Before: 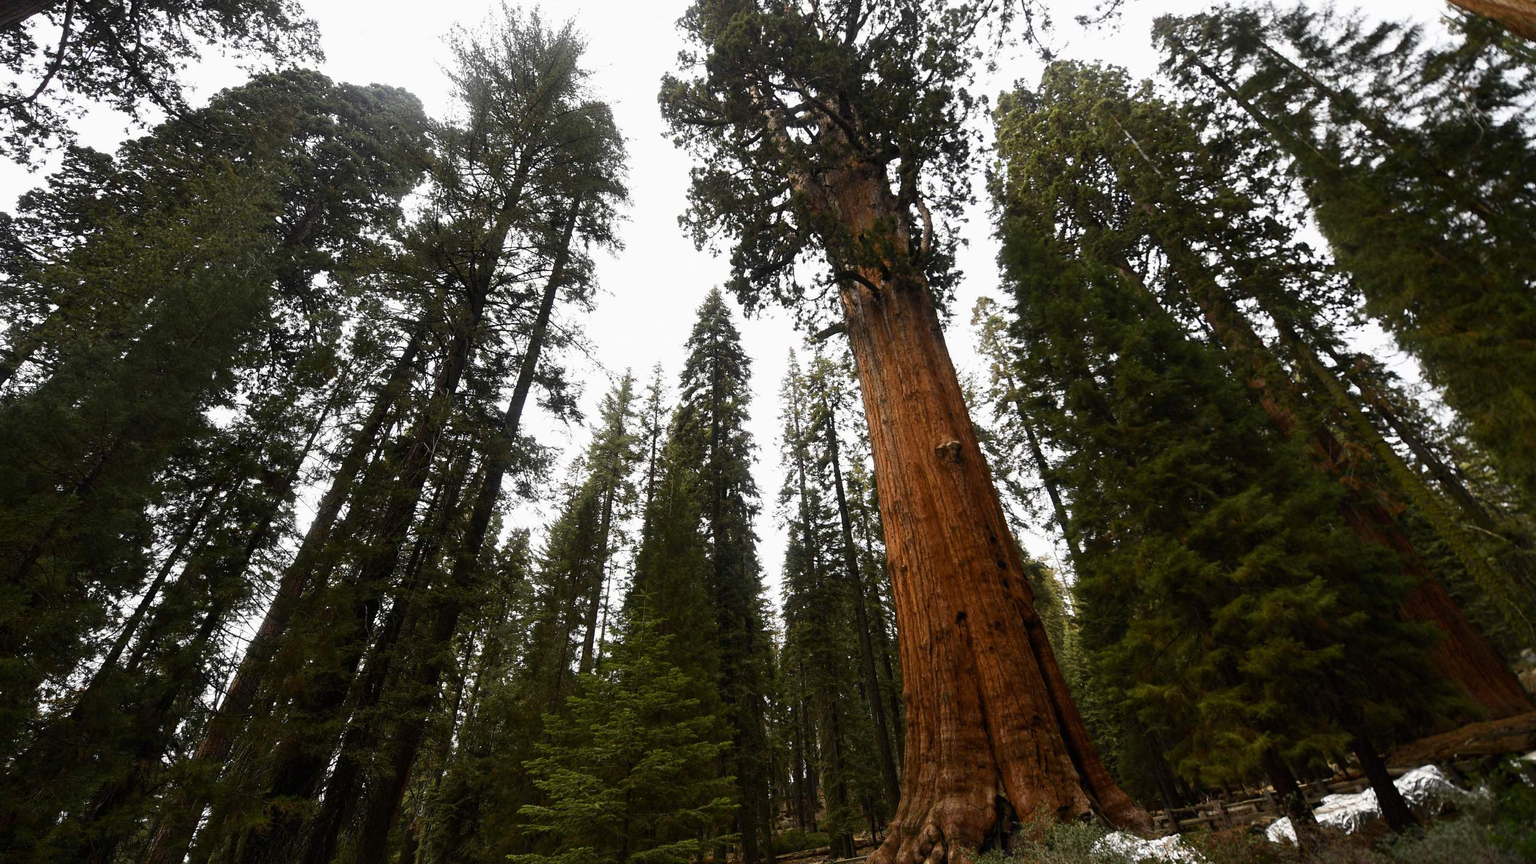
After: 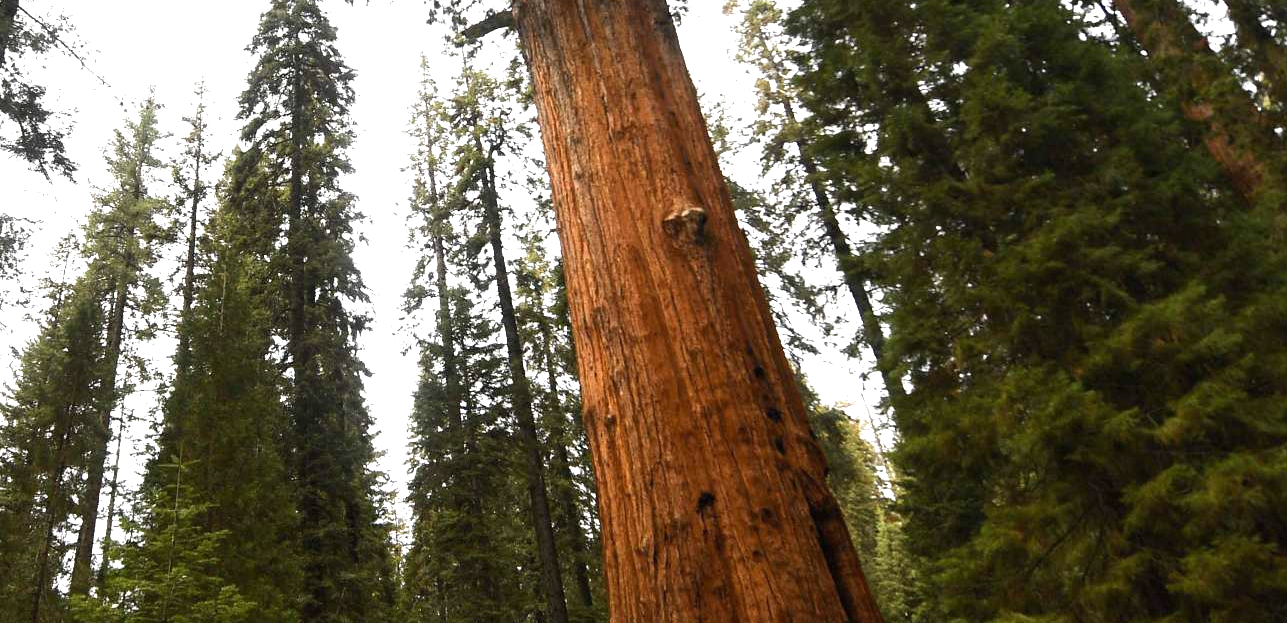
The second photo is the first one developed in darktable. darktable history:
crop: left 35.03%, top 36.625%, right 14.663%, bottom 20.057%
exposure: black level correction 0, exposure 1 EV, compensate highlight preservation false
